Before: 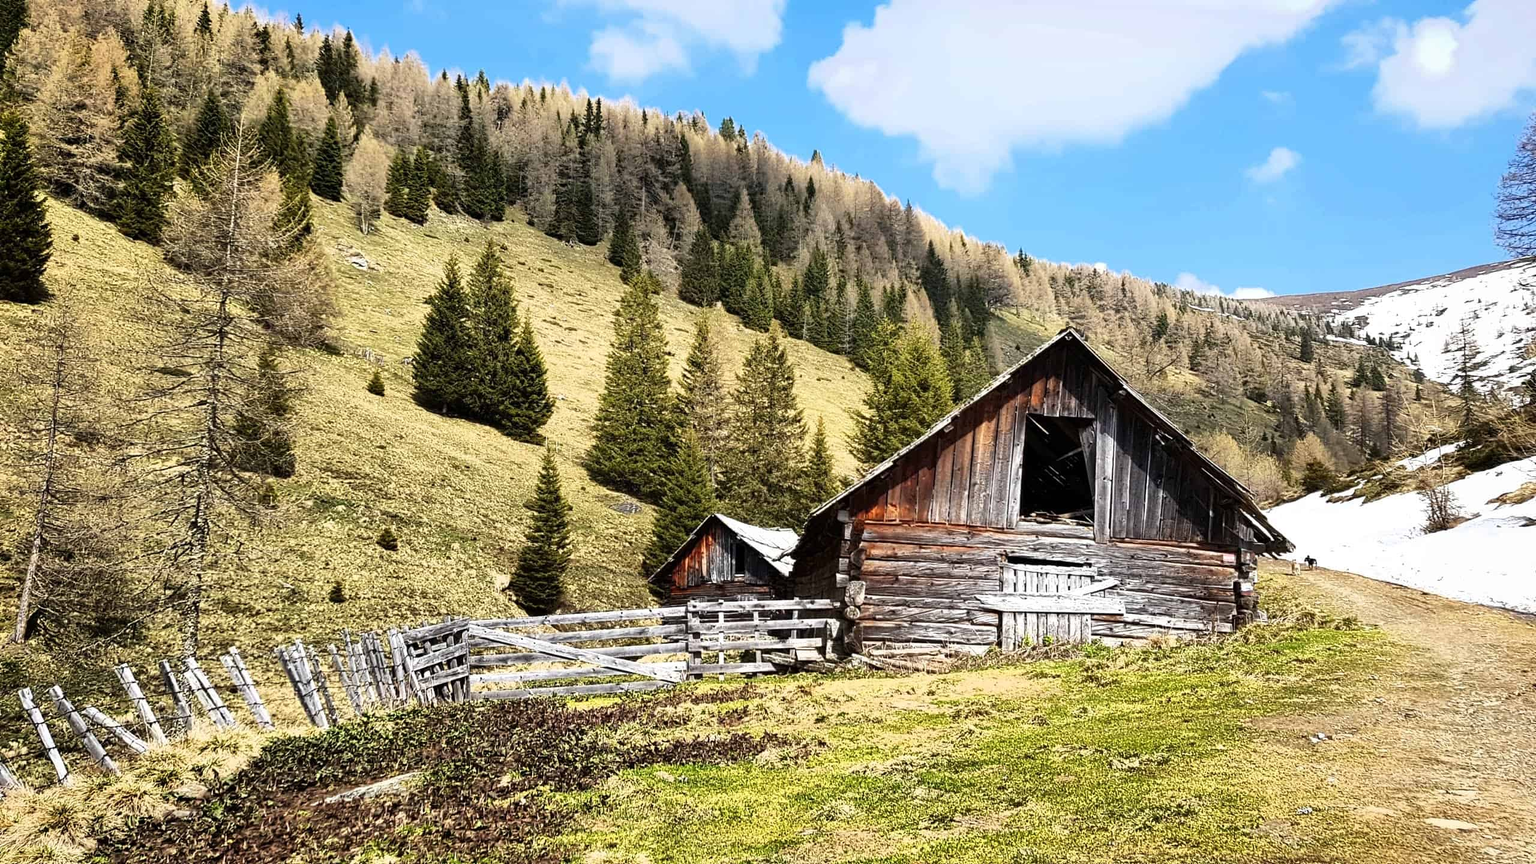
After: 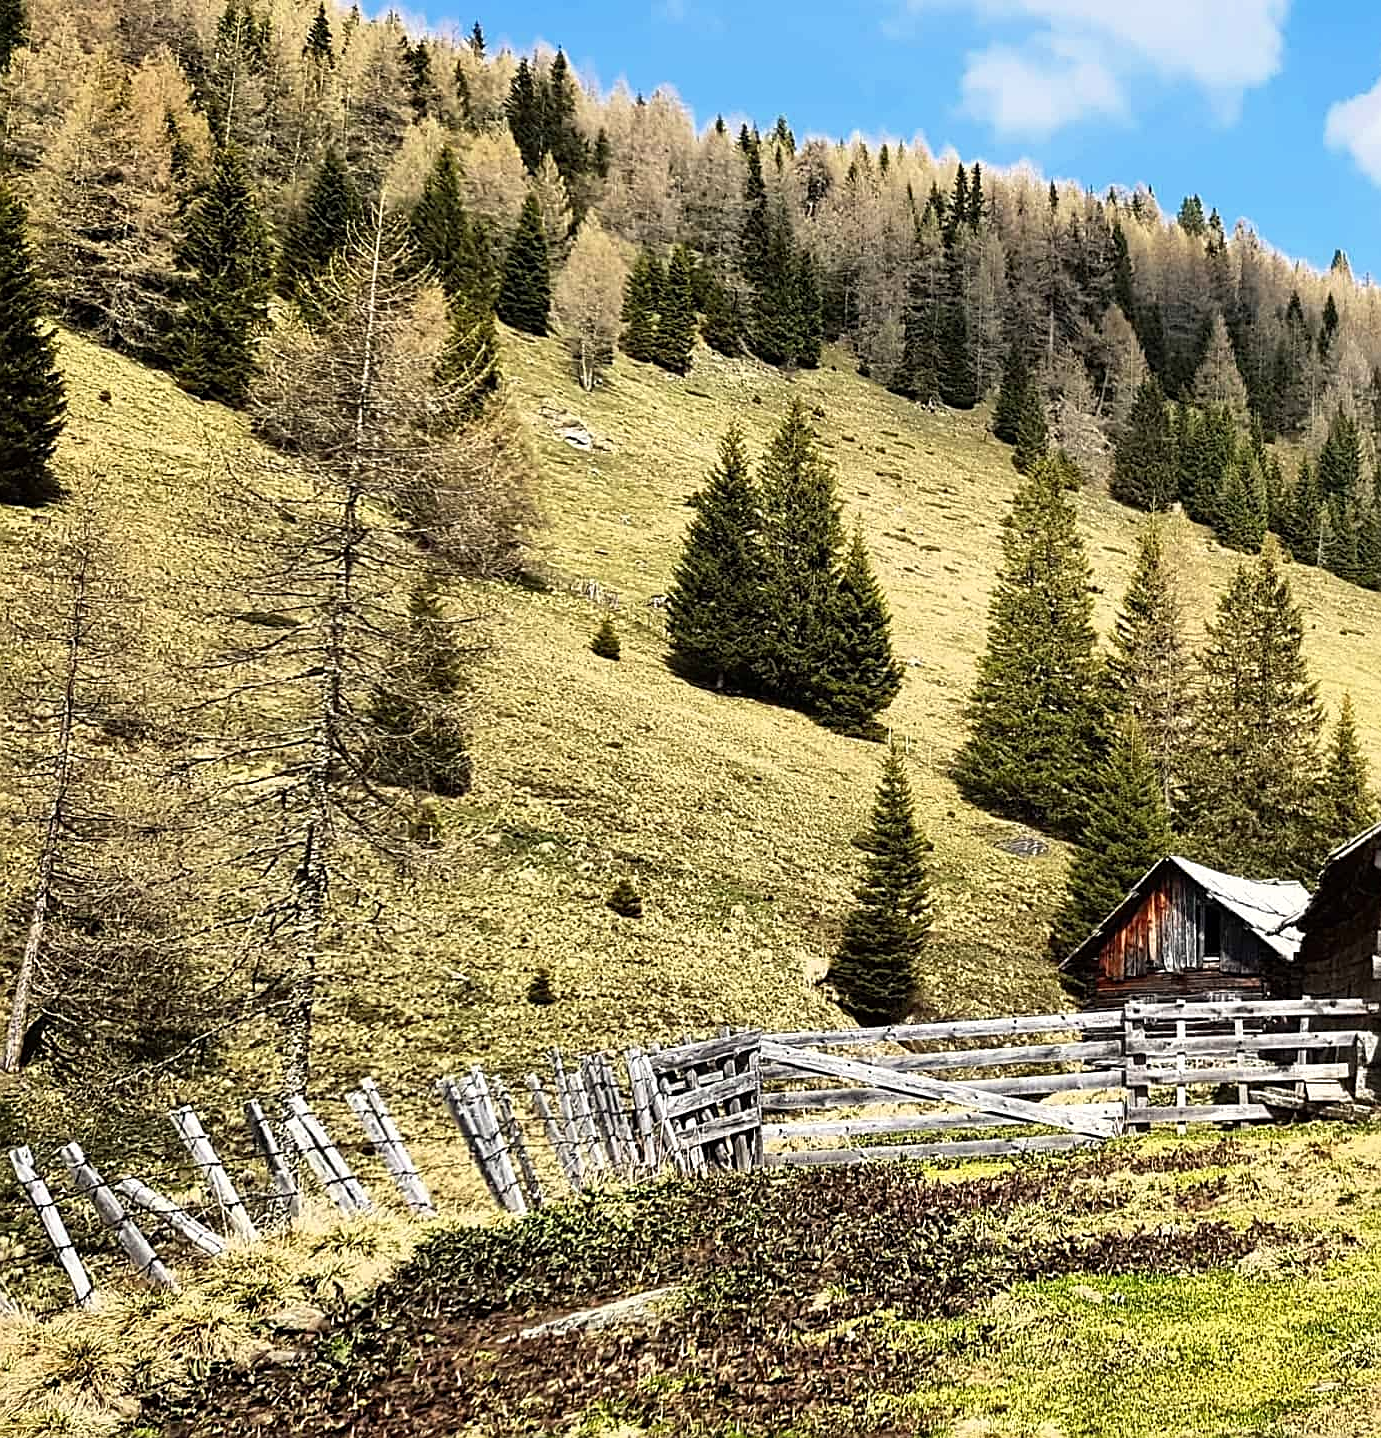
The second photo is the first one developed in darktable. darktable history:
sharpen: on, module defaults
crop: left 0.842%, right 45.191%, bottom 0.087%
color correction: highlights b* 3.04
